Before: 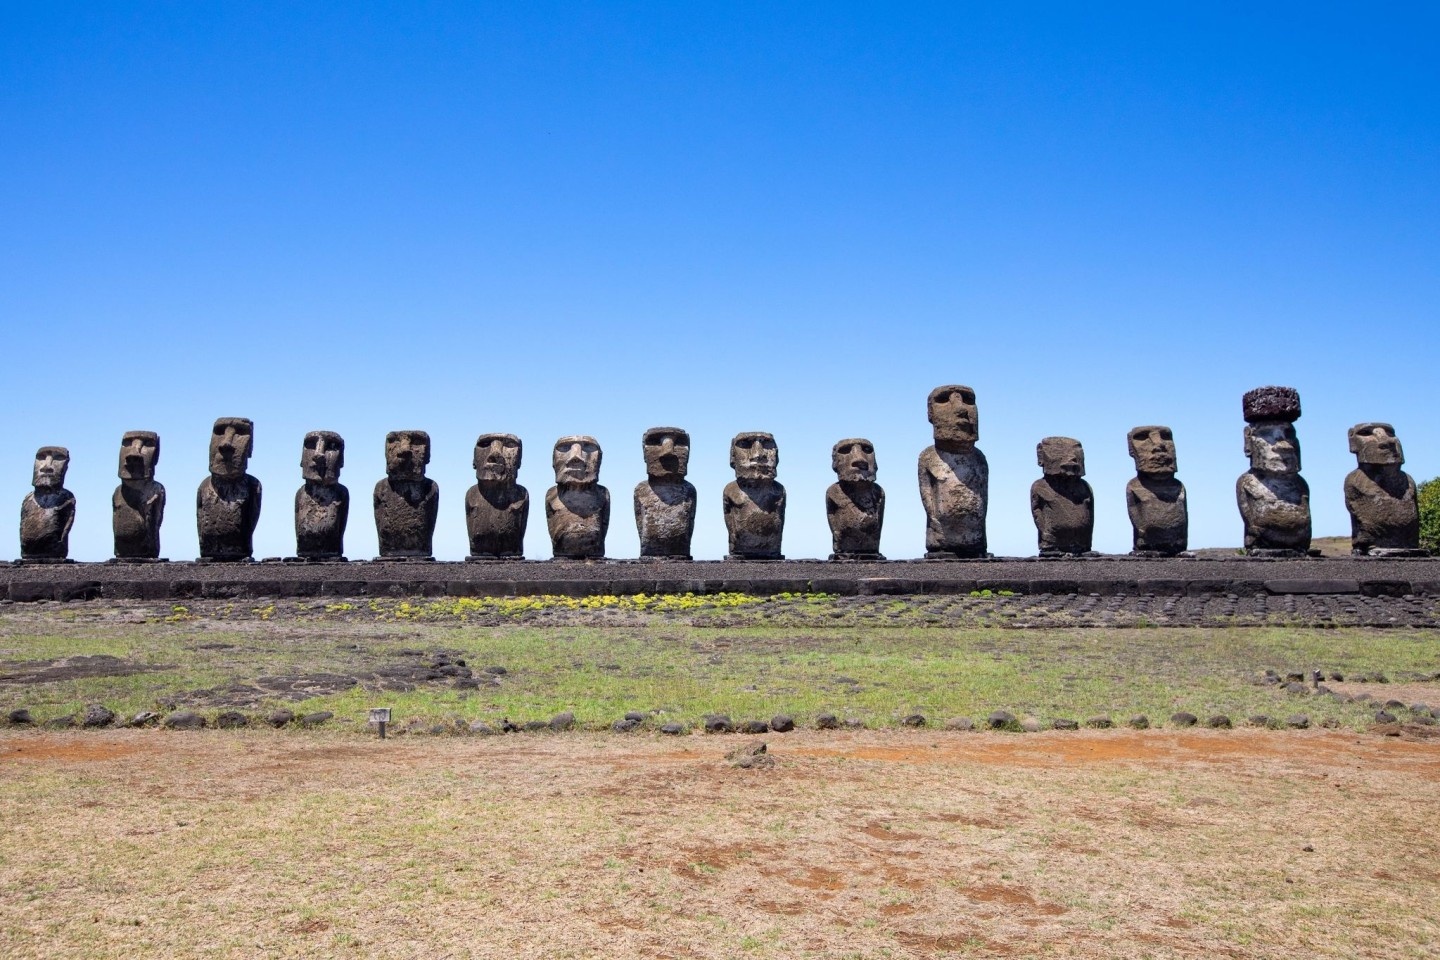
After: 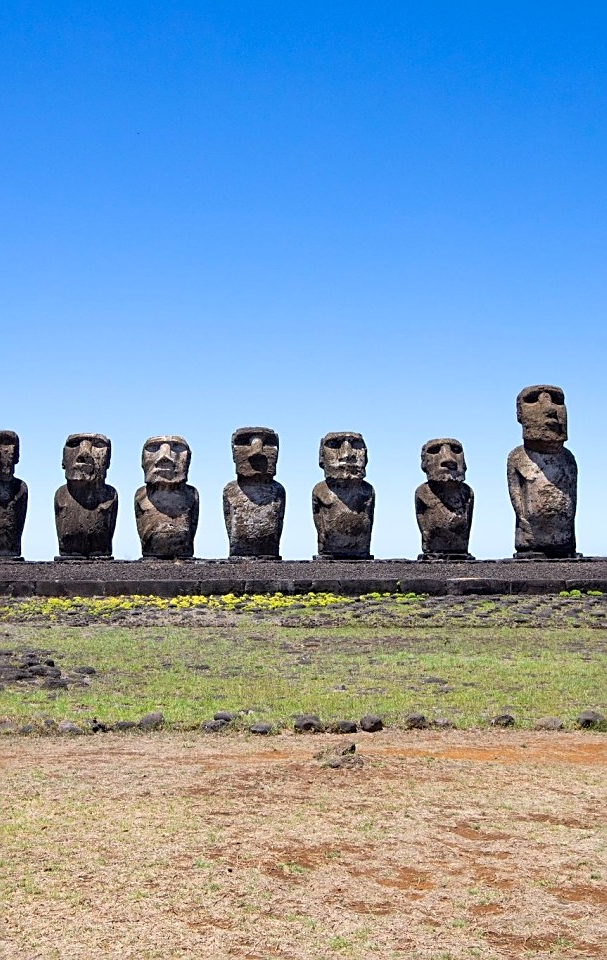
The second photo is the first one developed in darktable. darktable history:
exposure: black level correction 0.001, exposure 0.014 EV, compensate highlight preservation false
color balance rgb: global vibrance 6.81%, saturation formula JzAzBz (2021)
crop: left 28.583%, right 29.231%
white balance: emerald 1
sharpen: on, module defaults
